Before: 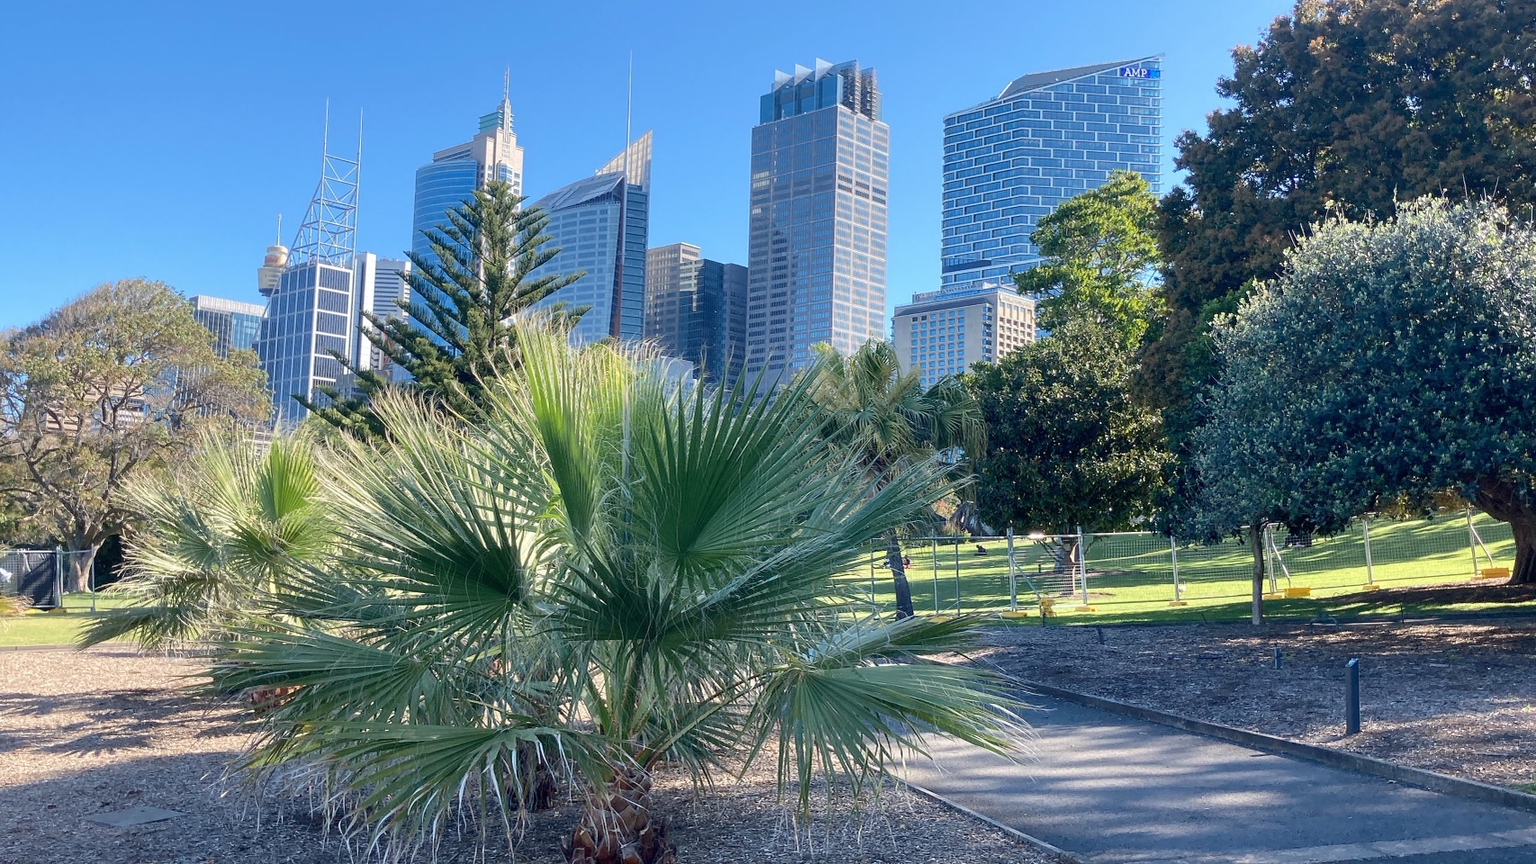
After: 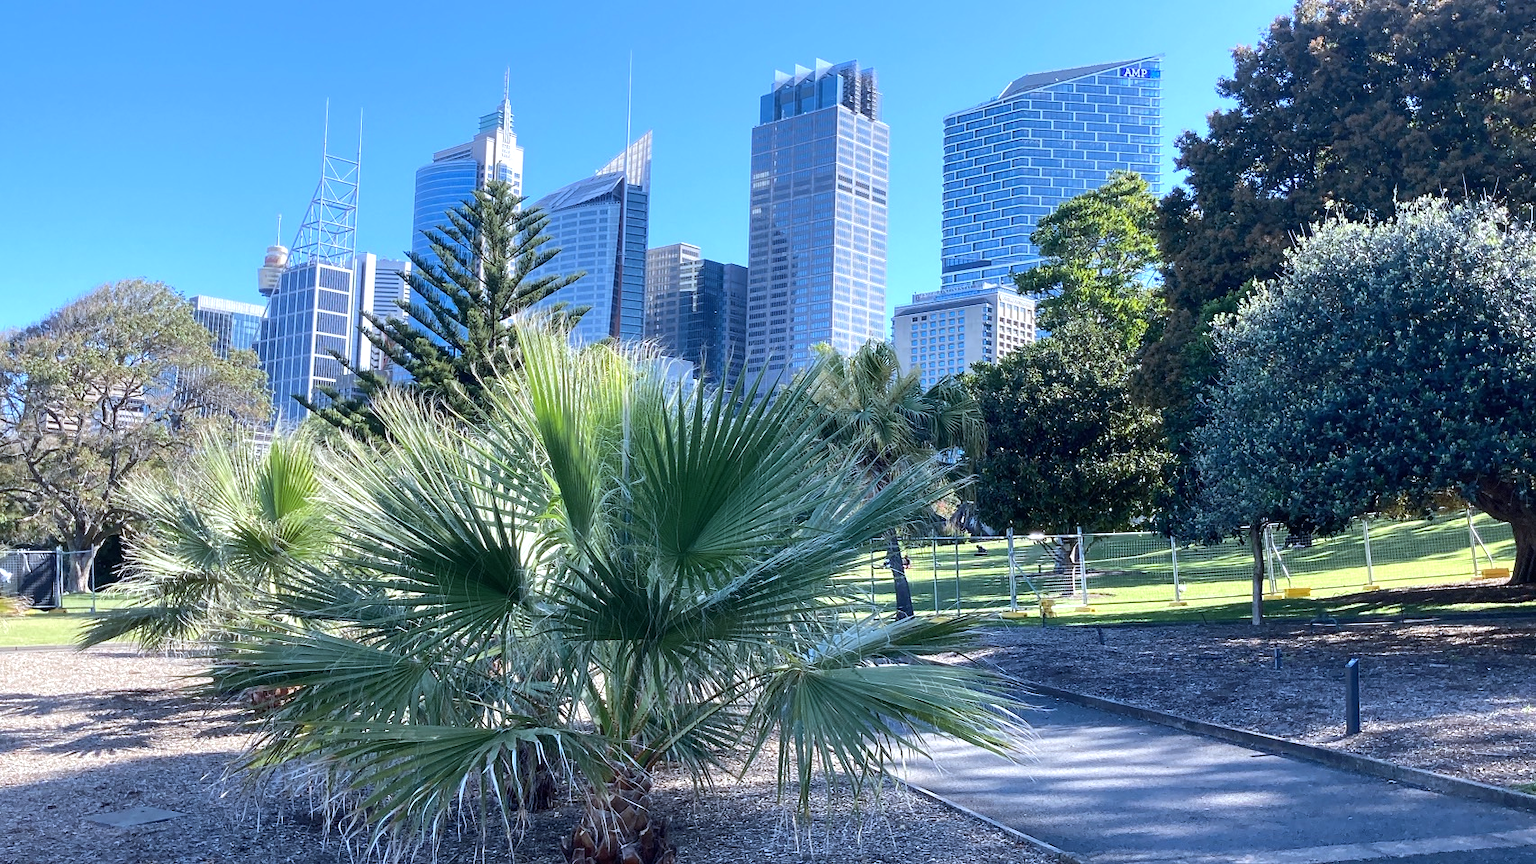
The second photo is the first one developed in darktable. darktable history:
white balance: red 0.931, blue 1.11
tone equalizer: -8 EV -0.417 EV, -7 EV -0.389 EV, -6 EV -0.333 EV, -5 EV -0.222 EV, -3 EV 0.222 EV, -2 EV 0.333 EV, -1 EV 0.389 EV, +0 EV 0.417 EV, edges refinement/feathering 500, mask exposure compensation -1.57 EV, preserve details no
